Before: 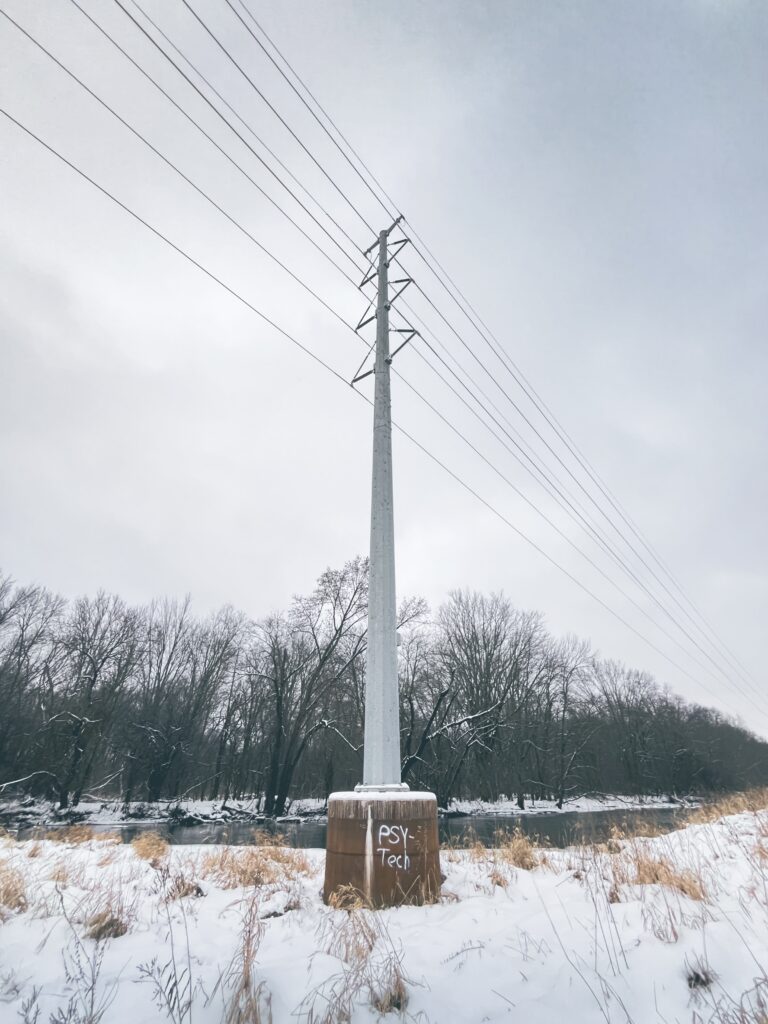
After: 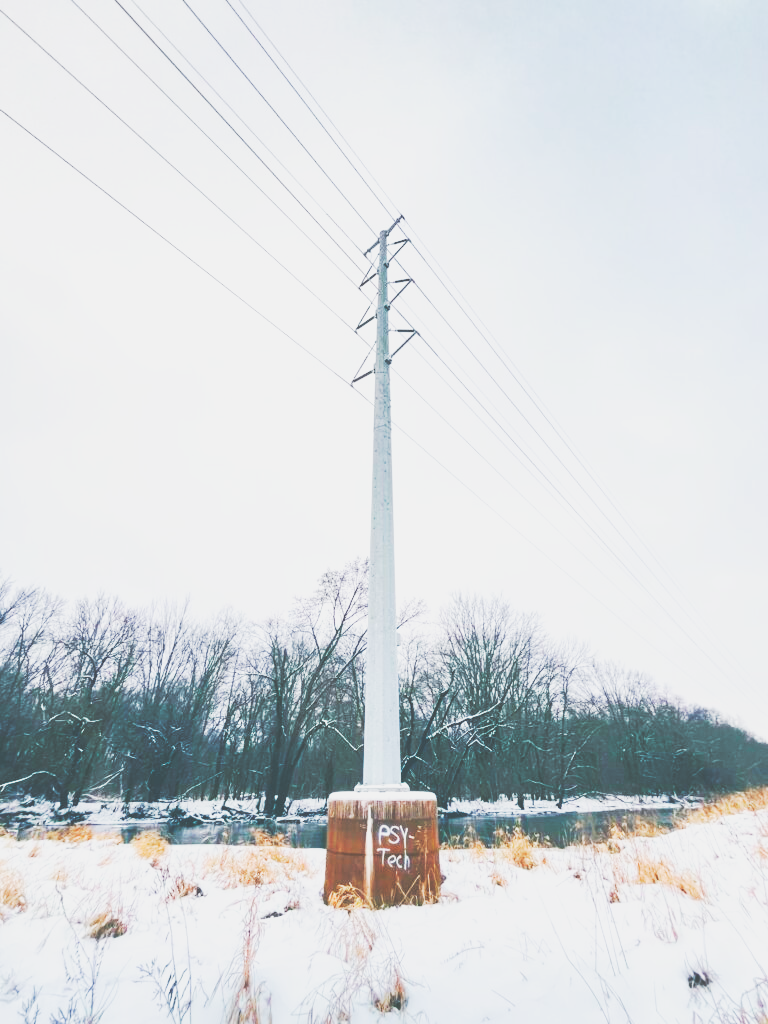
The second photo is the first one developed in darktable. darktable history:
contrast brightness saturation: contrast -0.1, brightness 0.05, saturation 0.08
base curve: curves: ch0 [(0, 0.015) (0.085, 0.116) (0.134, 0.298) (0.19, 0.545) (0.296, 0.764) (0.599, 0.982) (1, 1)], preserve colors none
tone equalizer: -8 EV 0.25 EV, -7 EV 0.417 EV, -6 EV 0.417 EV, -5 EV 0.25 EV, -3 EV -0.25 EV, -2 EV -0.417 EV, -1 EV -0.417 EV, +0 EV -0.25 EV, edges refinement/feathering 500, mask exposure compensation -1.57 EV, preserve details guided filter
